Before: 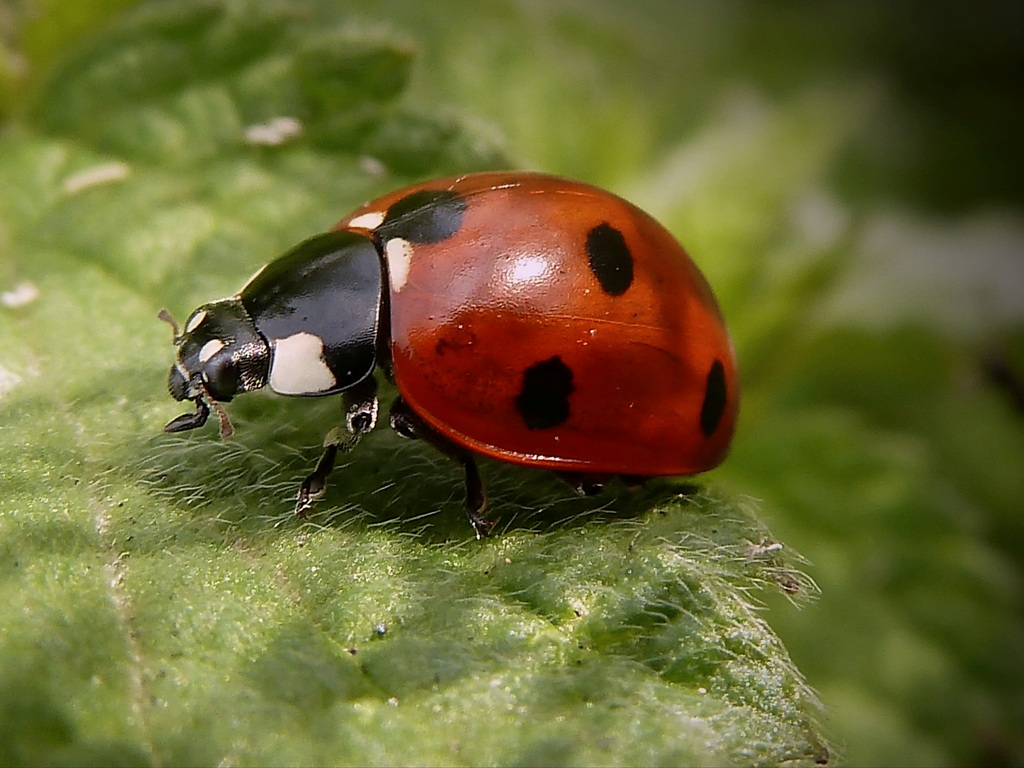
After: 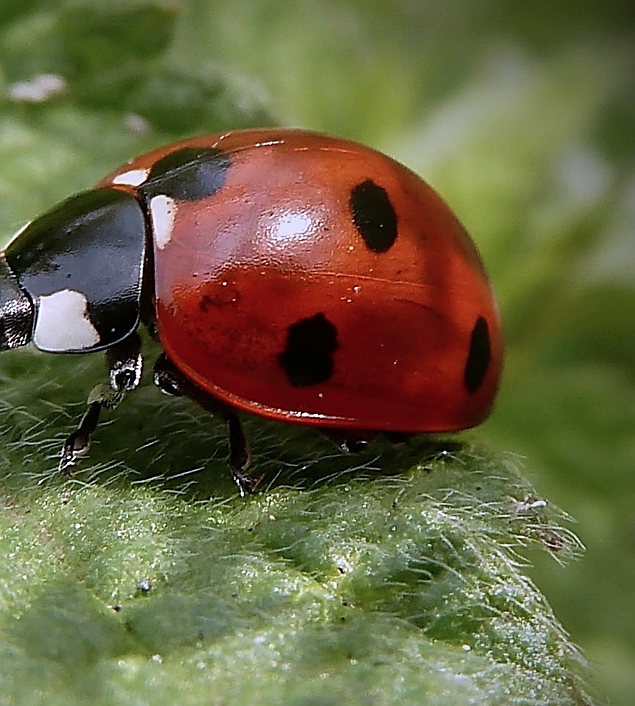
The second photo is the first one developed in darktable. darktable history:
crop and rotate: left 23.088%, top 5.626%, right 14.899%, bottom 2.324%
color correction: highlights a* -2.19, highlights b* -18.16
sharpen: on, module defaults
